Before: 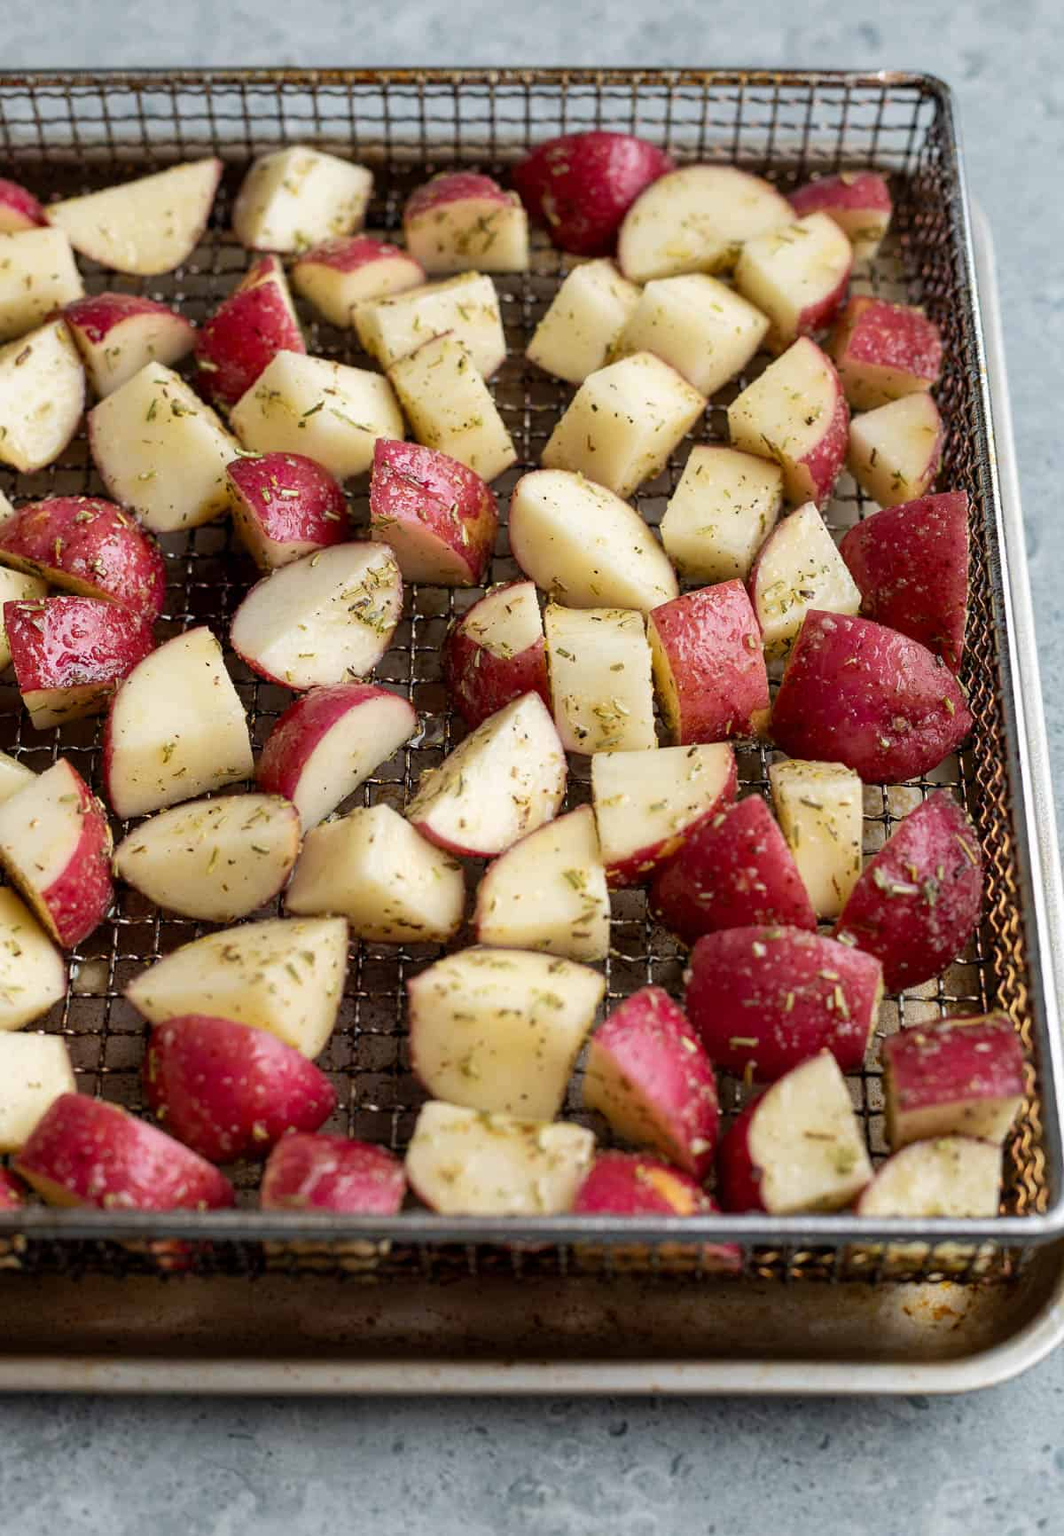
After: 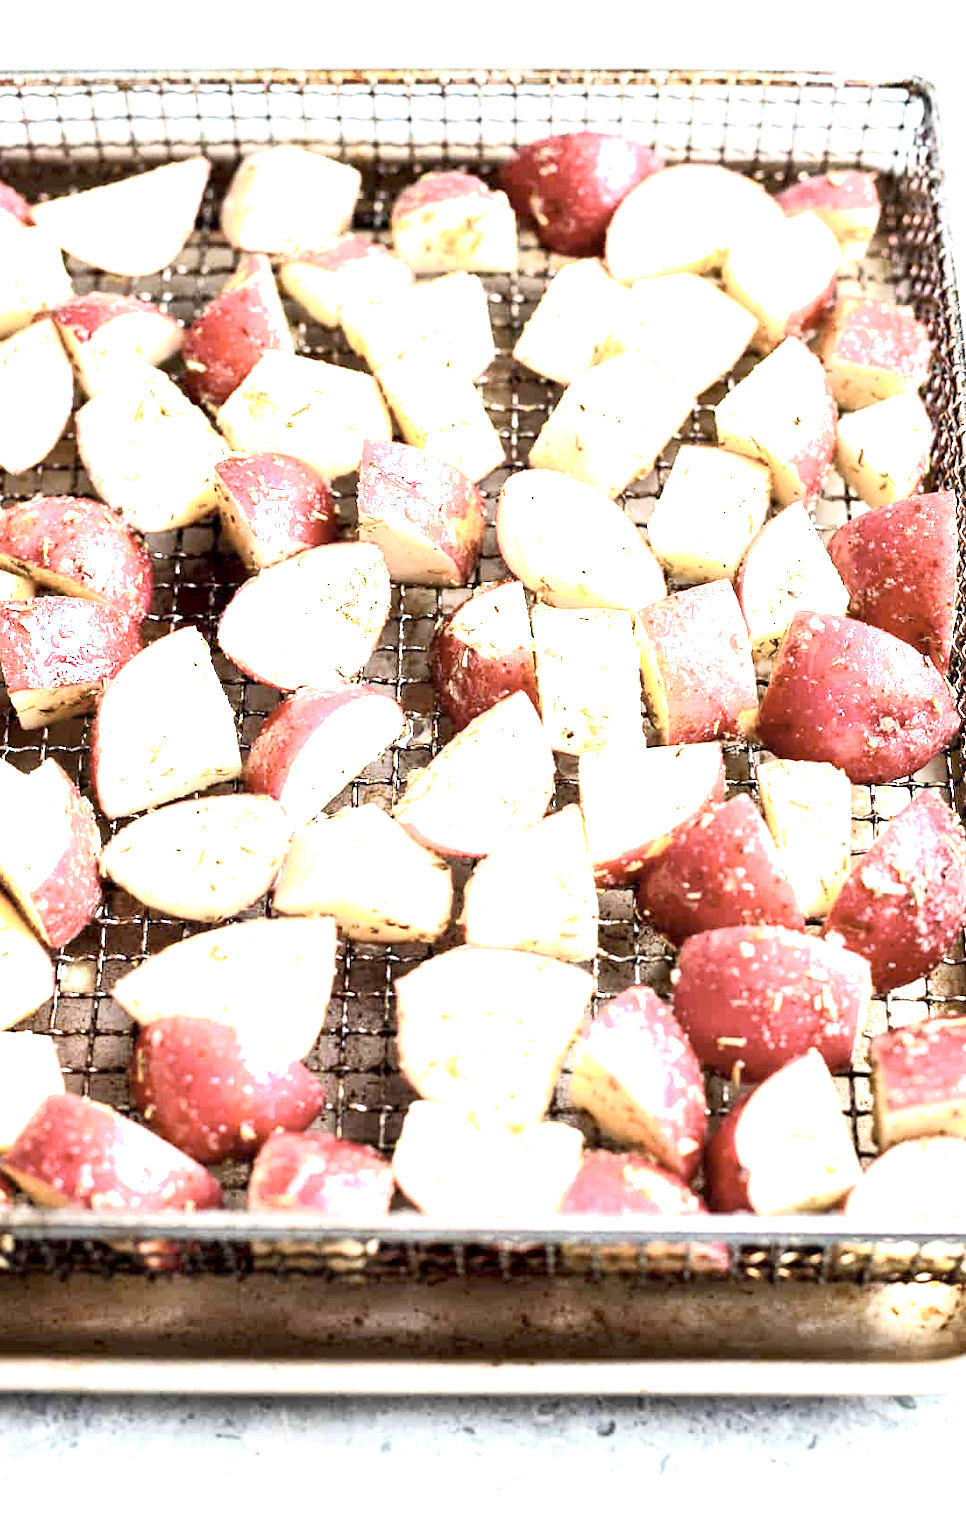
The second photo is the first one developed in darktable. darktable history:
exposure: black level correction 0.001, exposure 2.626 EV, compensate exposure bias true, compensate highlight preservation false
crop and rotate: left 1.188%, right 7.939%
shadows and highlights: shadows 0.858, highlights 38.89
contrast brightness saturation: contrast 0.101, saturation -0.351
